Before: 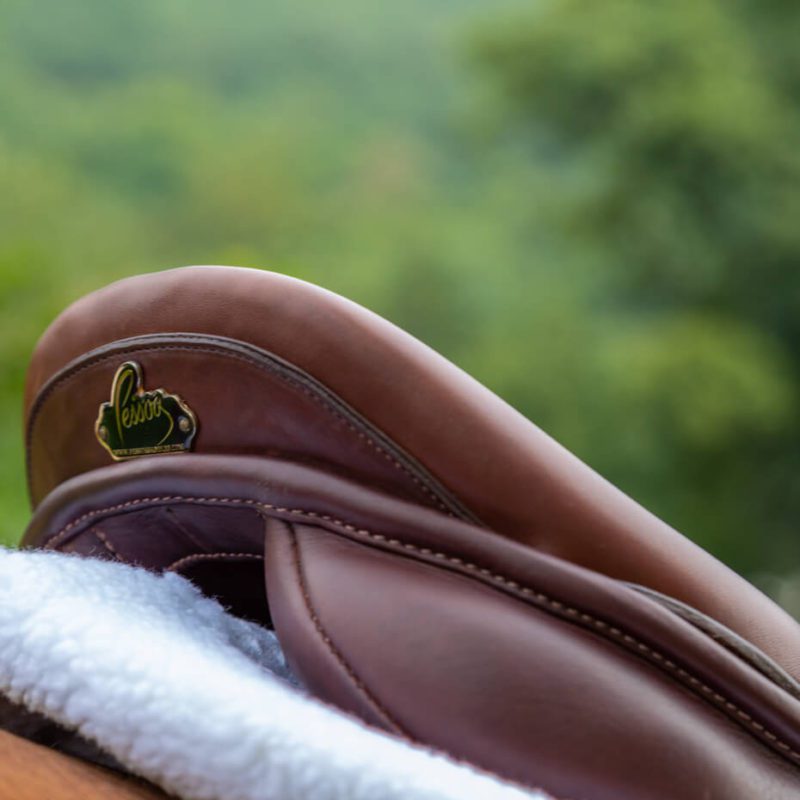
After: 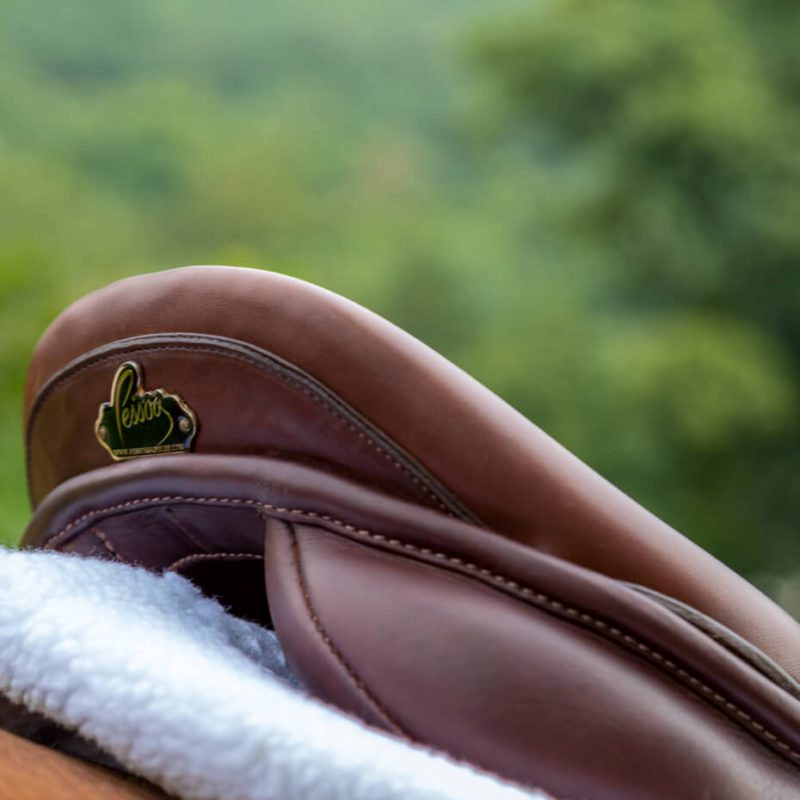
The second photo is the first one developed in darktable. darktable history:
local contrast: mode bilateral grid, contrast 21, coarseness 51, detail 119%, midtone range 0.2
